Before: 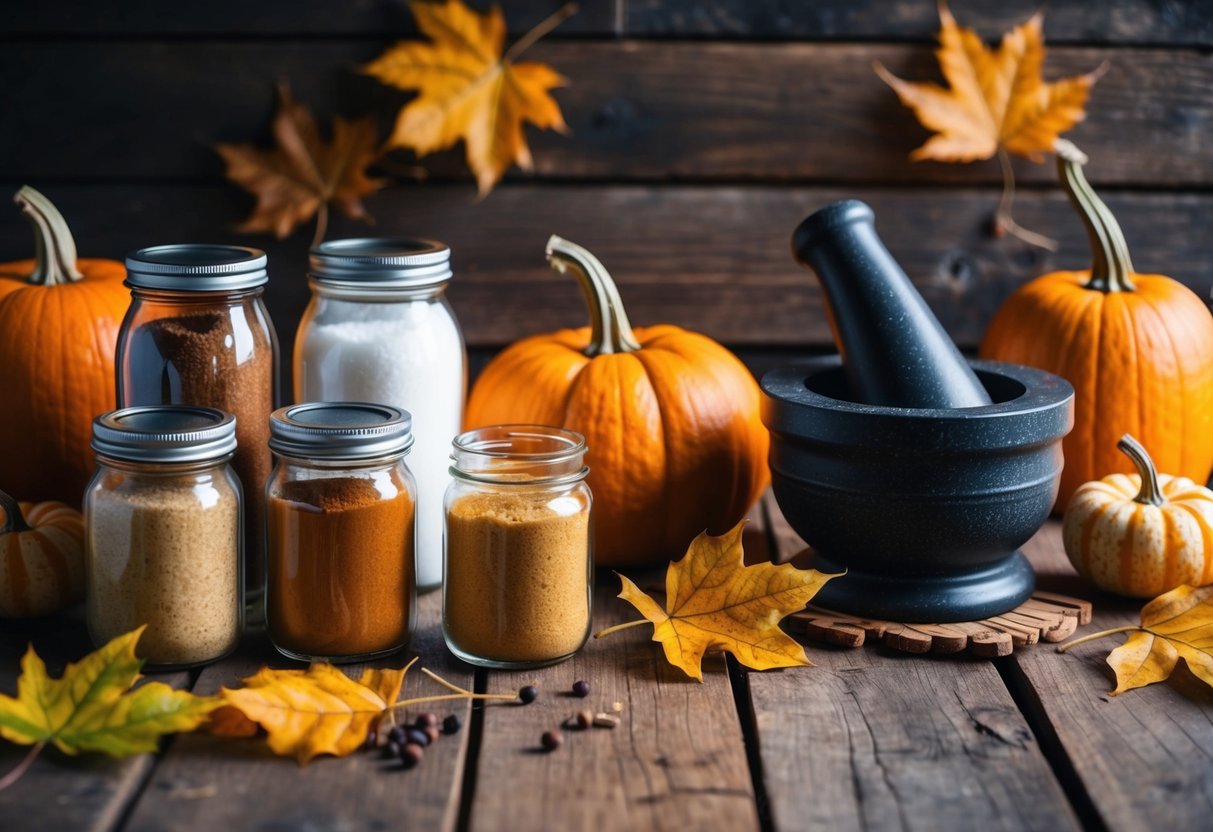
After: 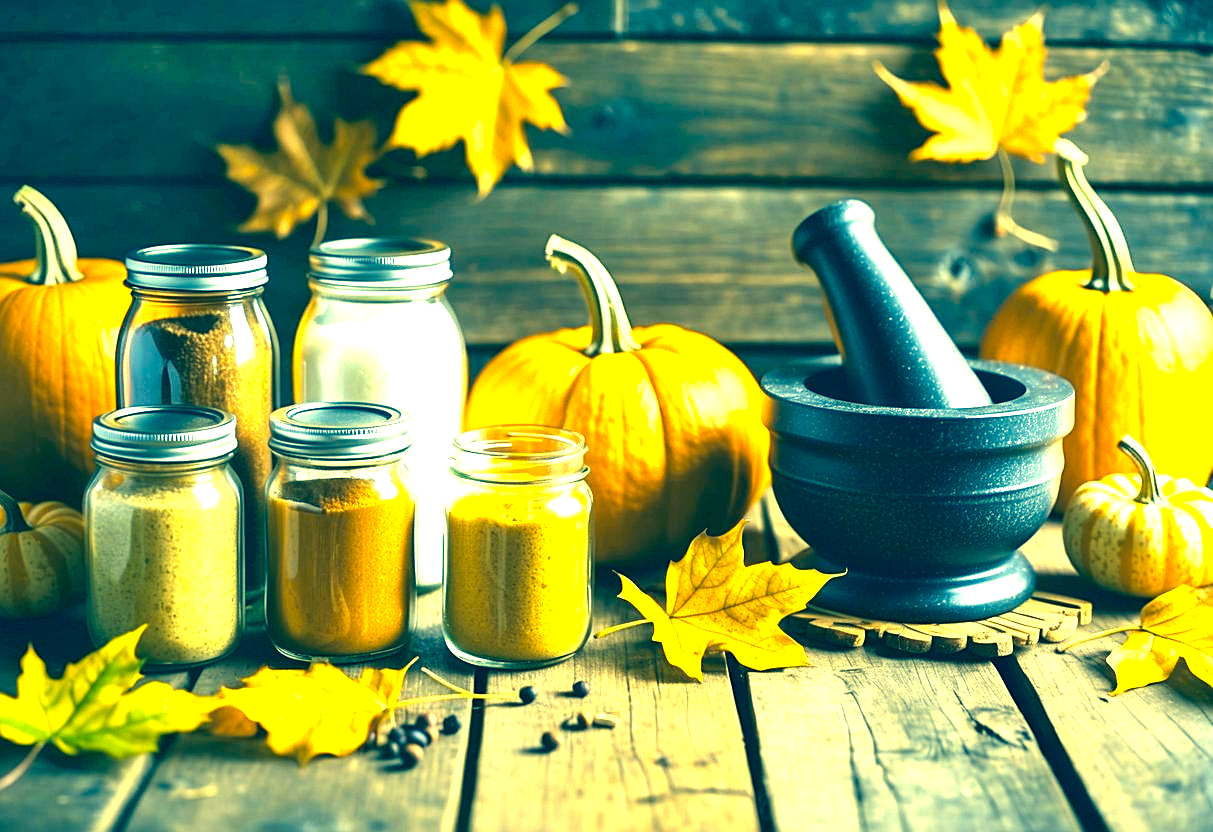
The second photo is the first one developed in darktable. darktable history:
color correction: highlights a* -16.19, highlights b* 39.76, shadows a* -39.36, shadows b* -26.95
shadows and highlights: radius 112.57, shadows 51.32, white point adjustment 9.04, highlights -2.99, soften with gaussian
sharpen: on, module defaults
exposure: exposure 1.994 EV, compensate exposure bias true, compensate highlight preservation false
